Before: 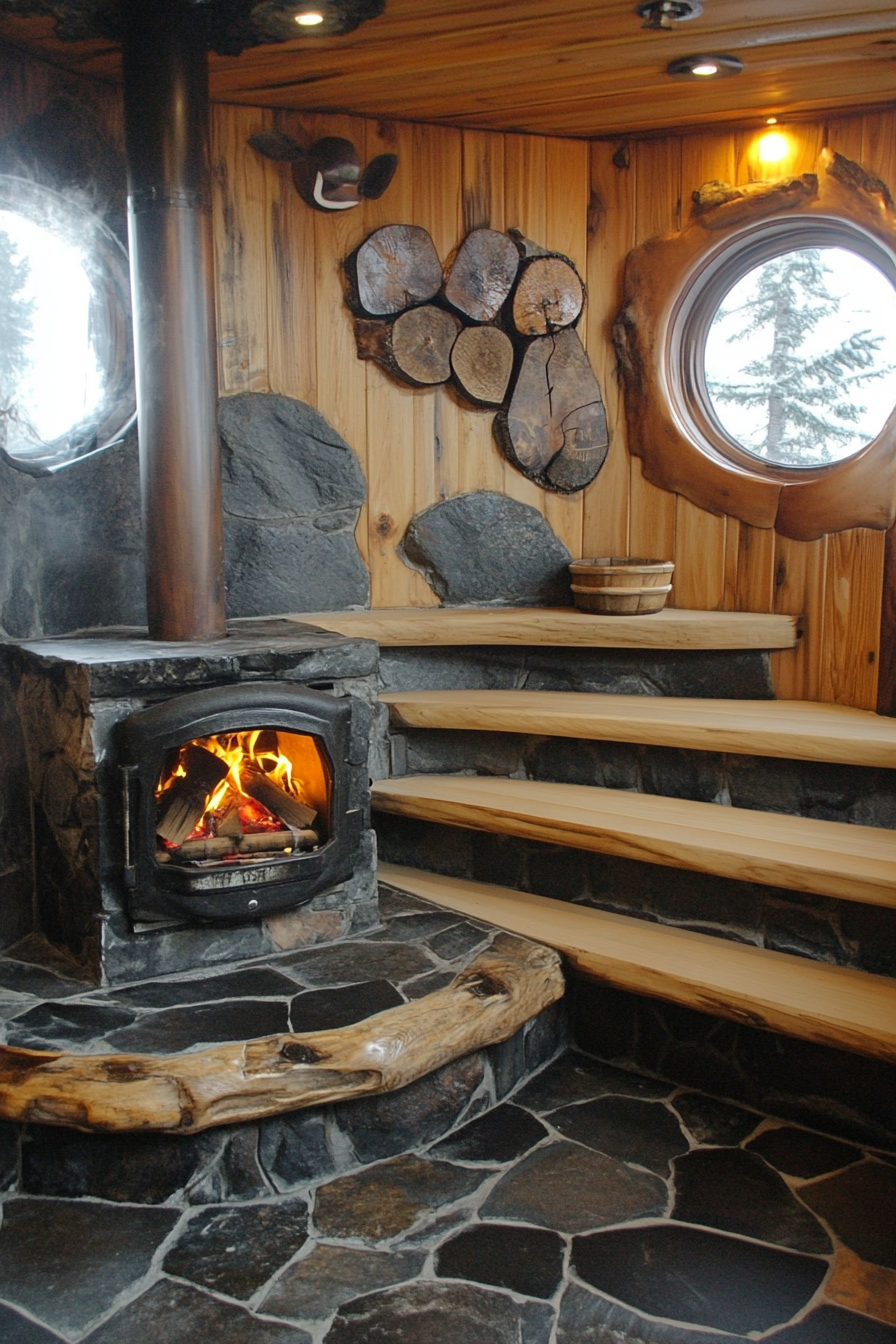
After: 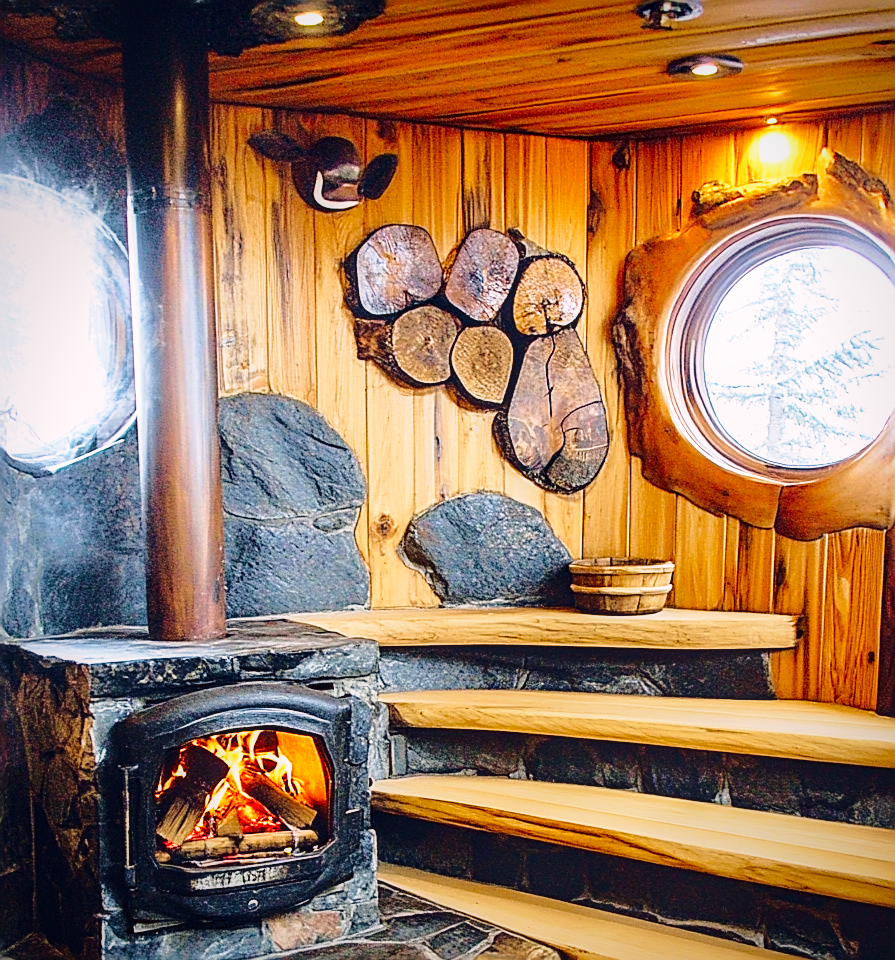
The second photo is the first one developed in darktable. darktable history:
color balance rgb: shadows lift › chroma 0.823%, shadows lift › hue 113.86°, global offset › chroma 0.068%, global offset › hue 253.47°, perceptual saturation grading › global saturation 20%, perceptual saturation grading › highlights -24.934%, perceptual saturation grading › shadows 23.975%
tone curve: curves: ch0 [(0.003, 0.015) (0.104, 0.07) (0.236, 0.218) (0.401, 0.443) (0.495, 0.55) (0.65, 0.68) (0.832, 0.858) (1, 0.977)]; ch1 [(0, 0) (0.161, 0.092) (0.35, 0.33) (0.379, 0.401) (0.45, 0.466) (0.489, 0.499) (0.55, 0.56) (0.621, 0.615) (0.718, 0.734) (1, 1)]; ch2 [(0, 0) (0.369, 0.427) (0.44, 0.434) (0.502, 0.501) (0.557, 0.55) (0.586, 0.59) (1, 1)], color space Lab, independent channels, preserve colors none
vignetting: brightness -0.386, saturation 0.005
base curve: curves: ch0 [(0, 0) (0.026, 0.03) (0.109, 0.232) (0.351, 0.748) (0.669, 0.968) (1, 1)], preserve colors none
local contrast: on, module defaults
velvia: strength 44.46%
crop: right 0%, bottom 28.542%
sharpen: radius 1.705, amount 1.282
